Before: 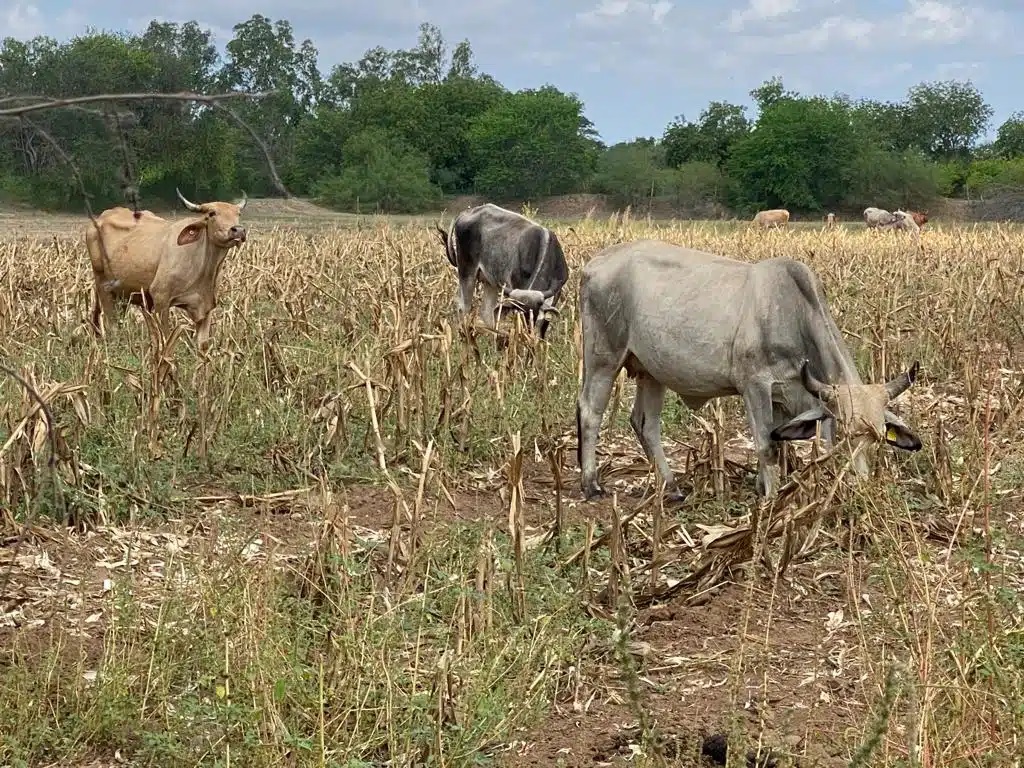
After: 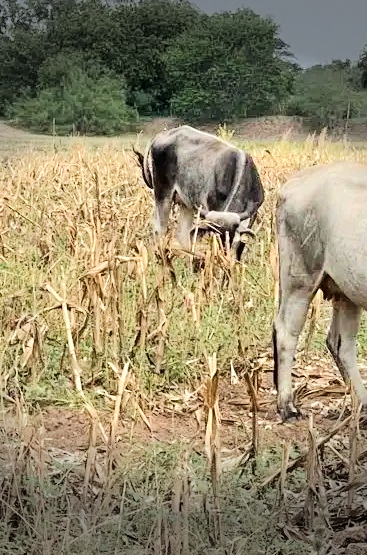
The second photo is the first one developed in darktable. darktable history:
crop and rotate: left 29.743%, top 10.172%, right 34.393%, bottom 17.548%
tone equalizer: -7 EV 0.163 EV, -6 EV 0.611 EV, -5 EV 1.13 EV, -4 EV 1.33 EV, -3 EV 1.13 EV, -2 EV 0.6 EV, -1 EV 0.148 EV, edges refinement/feathering 500, mask exposure compensation -1.57 EV, preserve details no
vignetting: fall-off start 78.5%, brightness -0.695, width/height ratio 1.328
local contrast: mode bilateral grid, contrast 19, coarseness 51, detail 120%, midtone range 0.2
